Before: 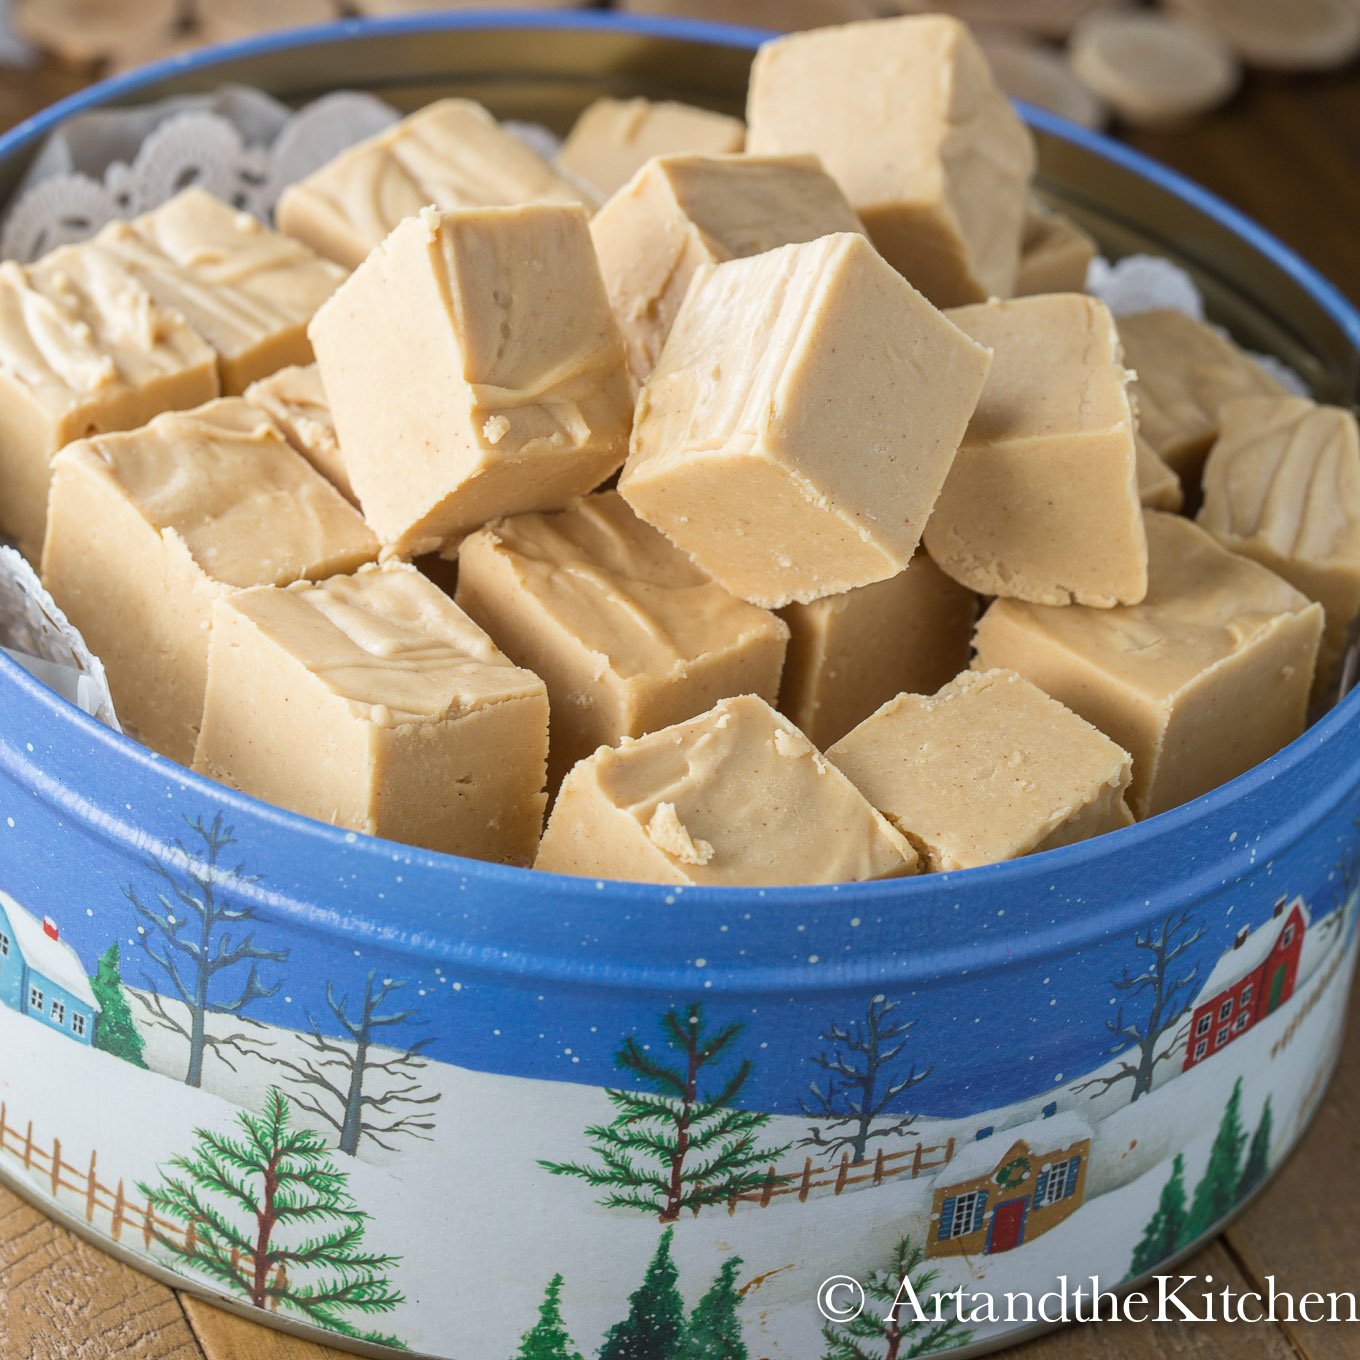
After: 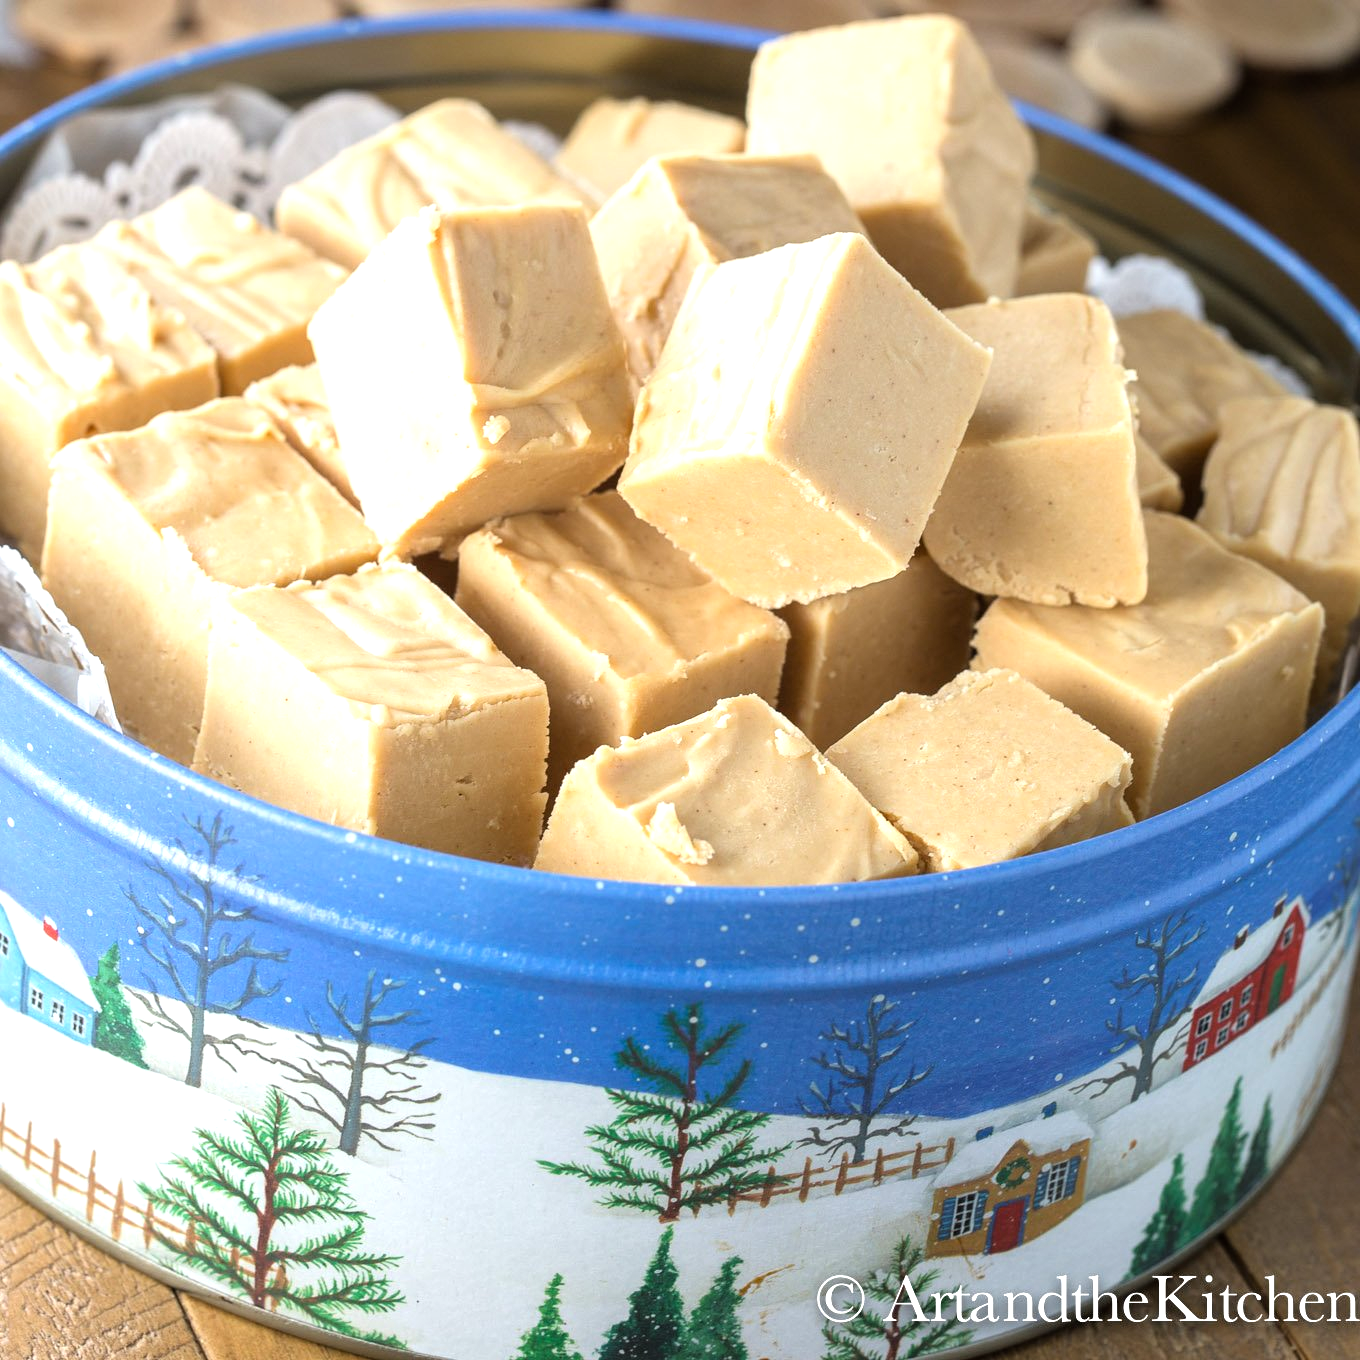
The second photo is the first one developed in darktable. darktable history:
tone equalizer: -8 EV -0.713 EV, -7 EV -0.683 EV, -6 EV -0.627 EV, -5 EV -0.401 EV, -3 EV 0.392 EV, -2 EV 0.6 EV, -1 EV 0.678 EV, +0 EV 0.757 EV
